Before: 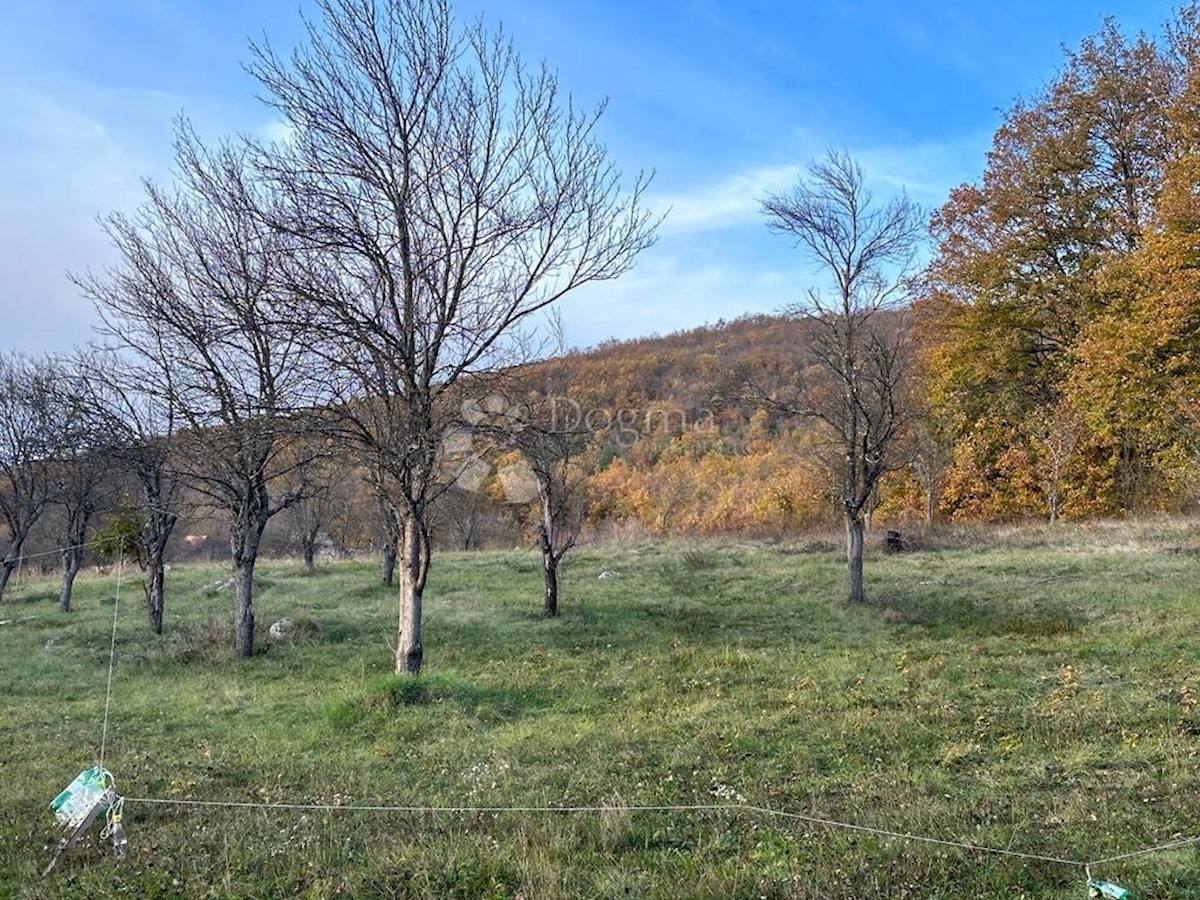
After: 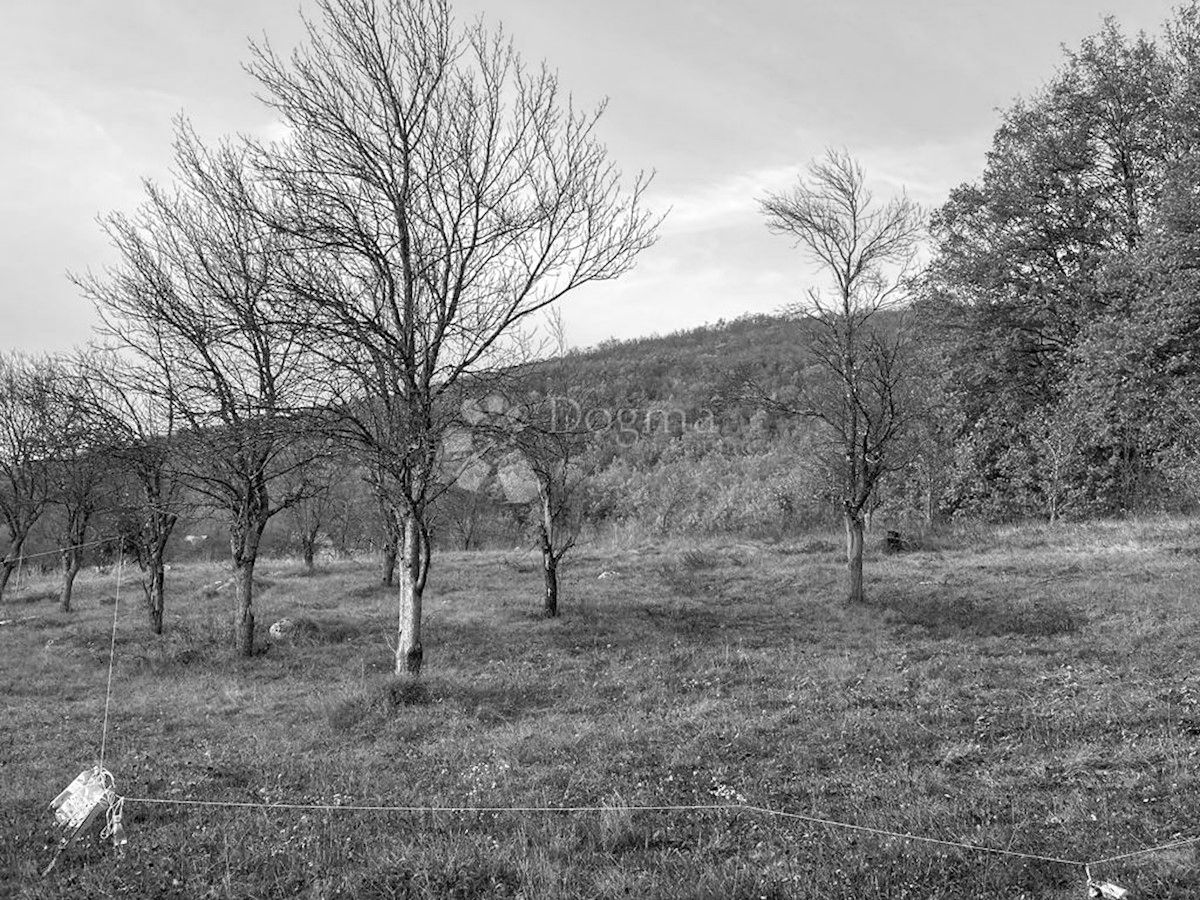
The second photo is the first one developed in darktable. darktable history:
color calibration: output gray [0.22, 0.42, 0.37, 0], illuminant as shot in camera, x 0.379, y 0.395, temperature 4141.95 K
